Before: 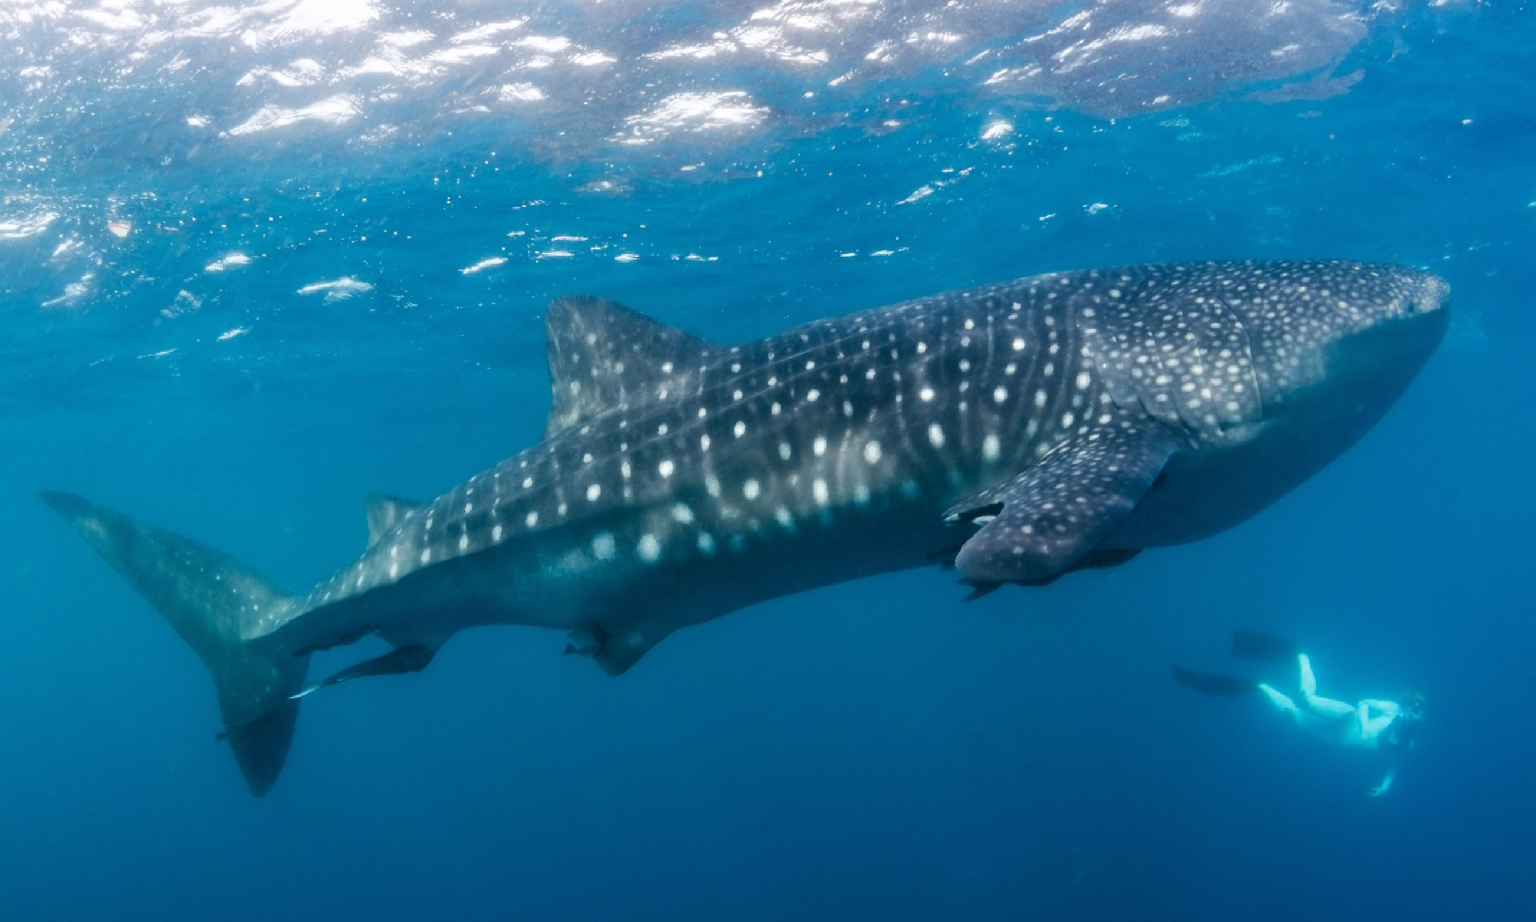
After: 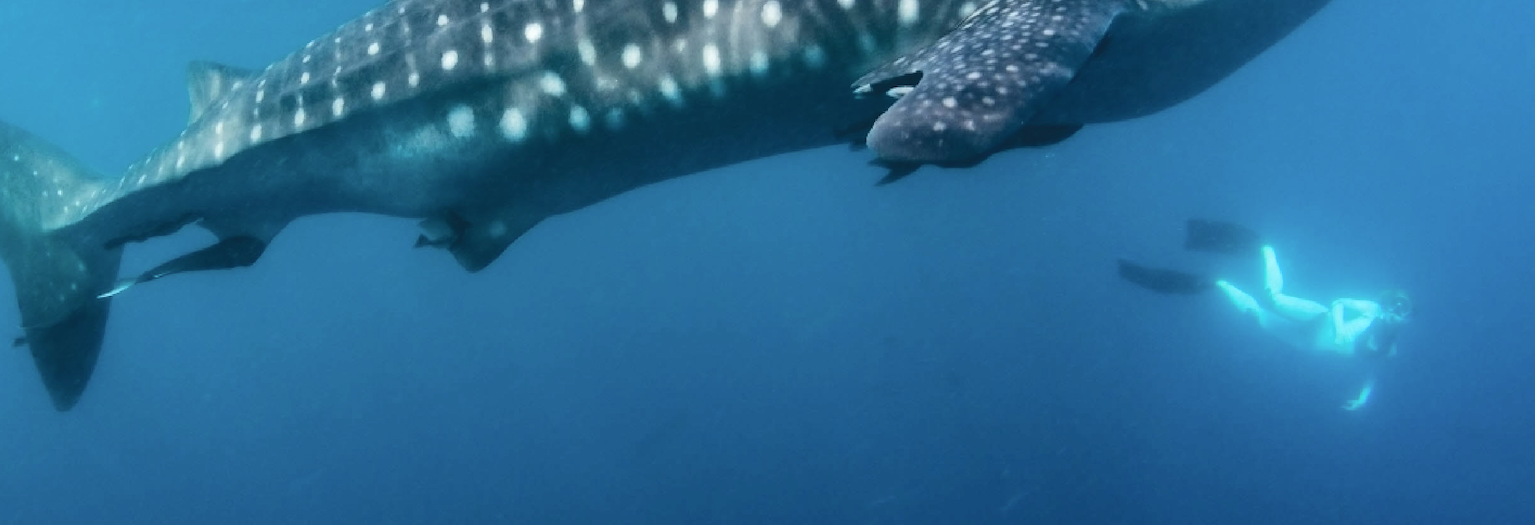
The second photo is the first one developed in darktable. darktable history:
crop and rotate: left 13.315%, top 47.798%, bottom 2.764%
tone curve: curves: ch0 [(0, 0) (0.003, 0.112) (0.011, 0.115) (0.025, 0.111) (0.044, 0.114) (0.069, 0.126) (0.1, 0.144) (0.136, 0.164) (0.177, 0.196) (0.224, 0.249) (0.277, 0.316) (0.335, 0.401) (0.399, 0.487) (0.468, 0.571) (0.543, 0.647) (0.623, 0.728) (0.709, 0.795) (0.801, 0.866) (0.898, 0.933) (1, 1)], color space Lab, independent channels, preserve colors none
